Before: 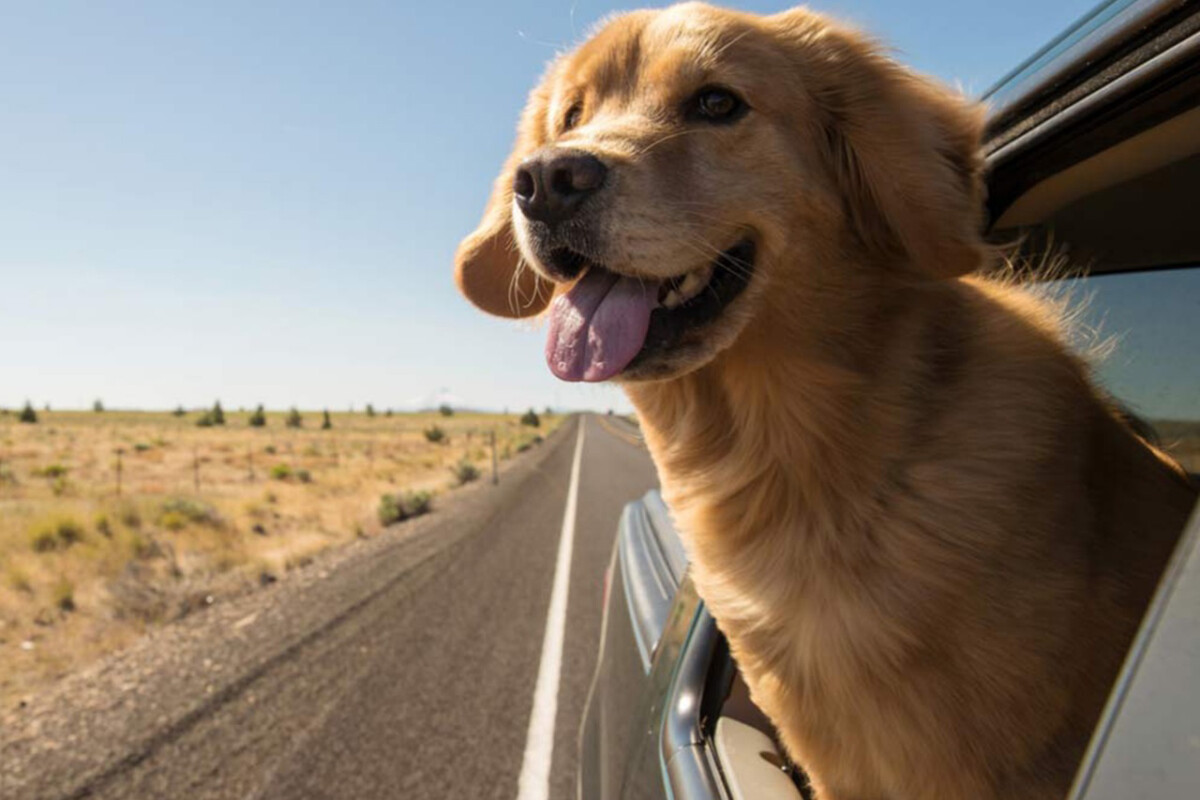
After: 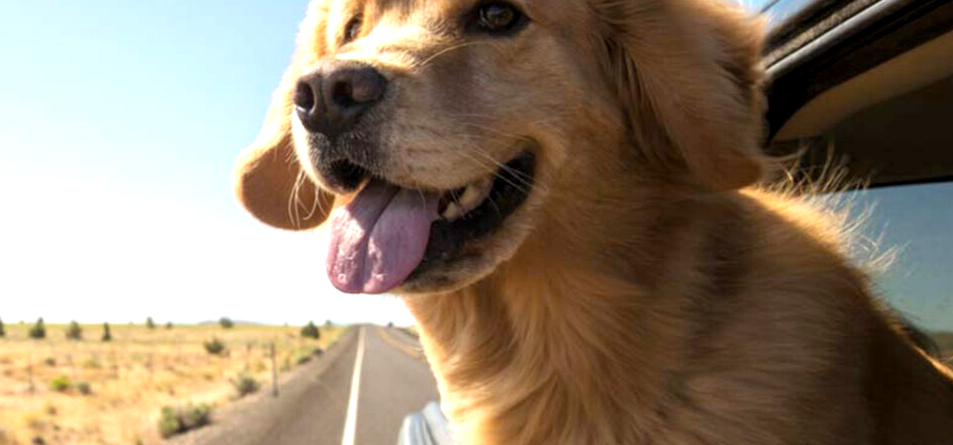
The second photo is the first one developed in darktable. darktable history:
exposure: black level correction 0.001, exposure 0.675 EV, compensate highlight preservation false
white balance: red 0.986, blue 1.01
crop: left 18.38%, top 11.092%, right 2.134%, bottom 33.217%
levels: levels [0, 0.492, 0.984]
